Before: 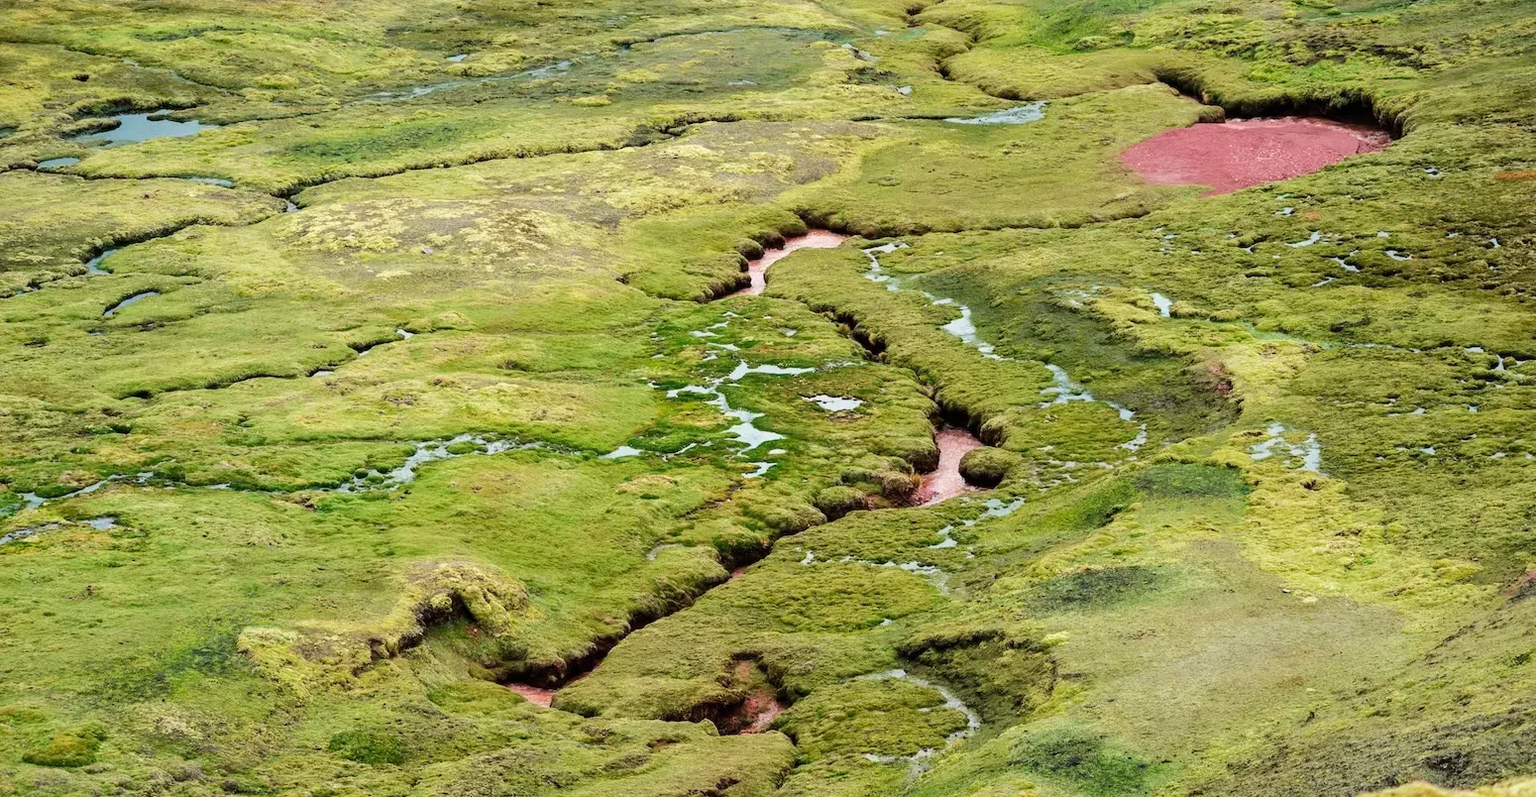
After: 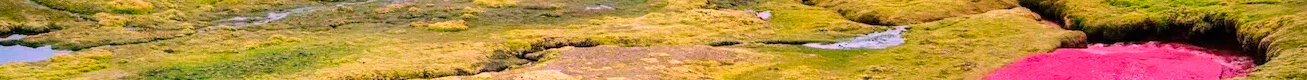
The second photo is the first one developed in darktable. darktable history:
crop and rotate: left 9.644%, top 9.491%, right 6.021%, bottom 80.509%
color correction: highlights a* 19.5, highlights b* -11.53, saturation 1.69
